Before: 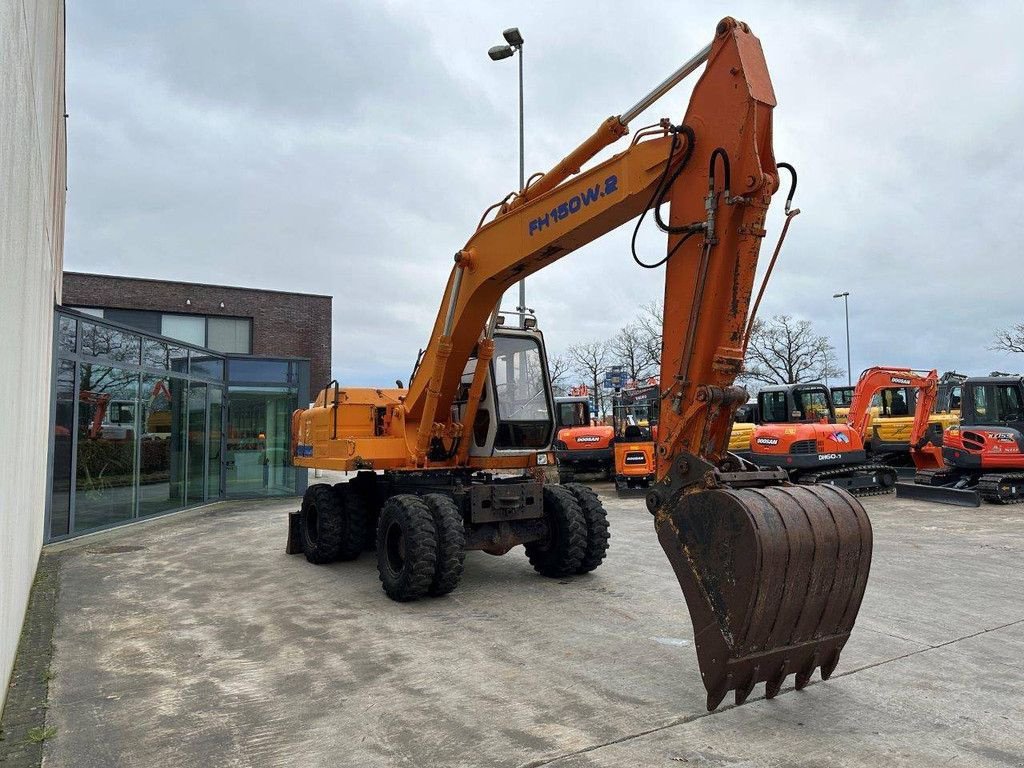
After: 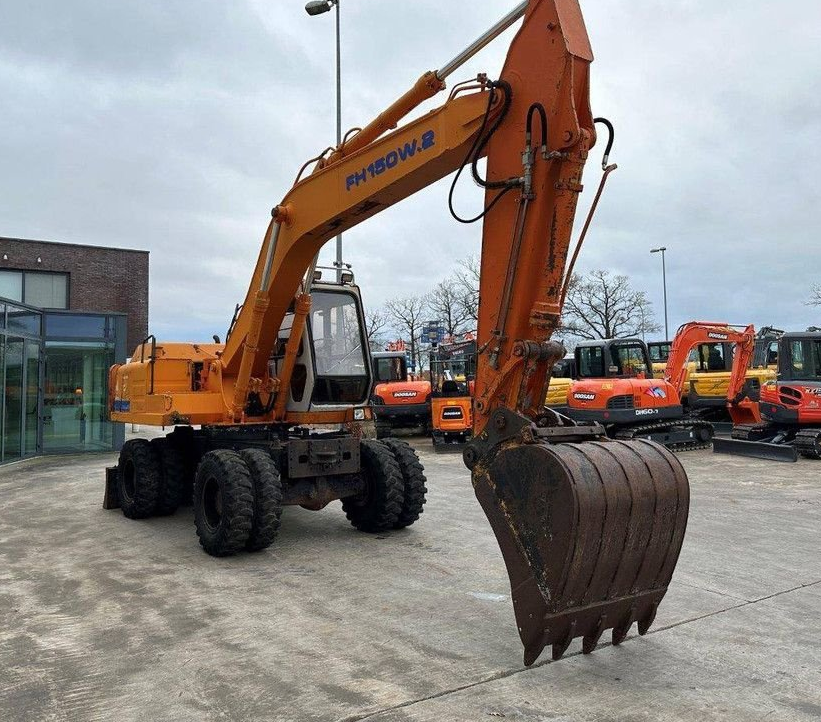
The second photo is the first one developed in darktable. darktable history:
crop and rotate: left 17.944%, top 5.873%, right 1.853%
